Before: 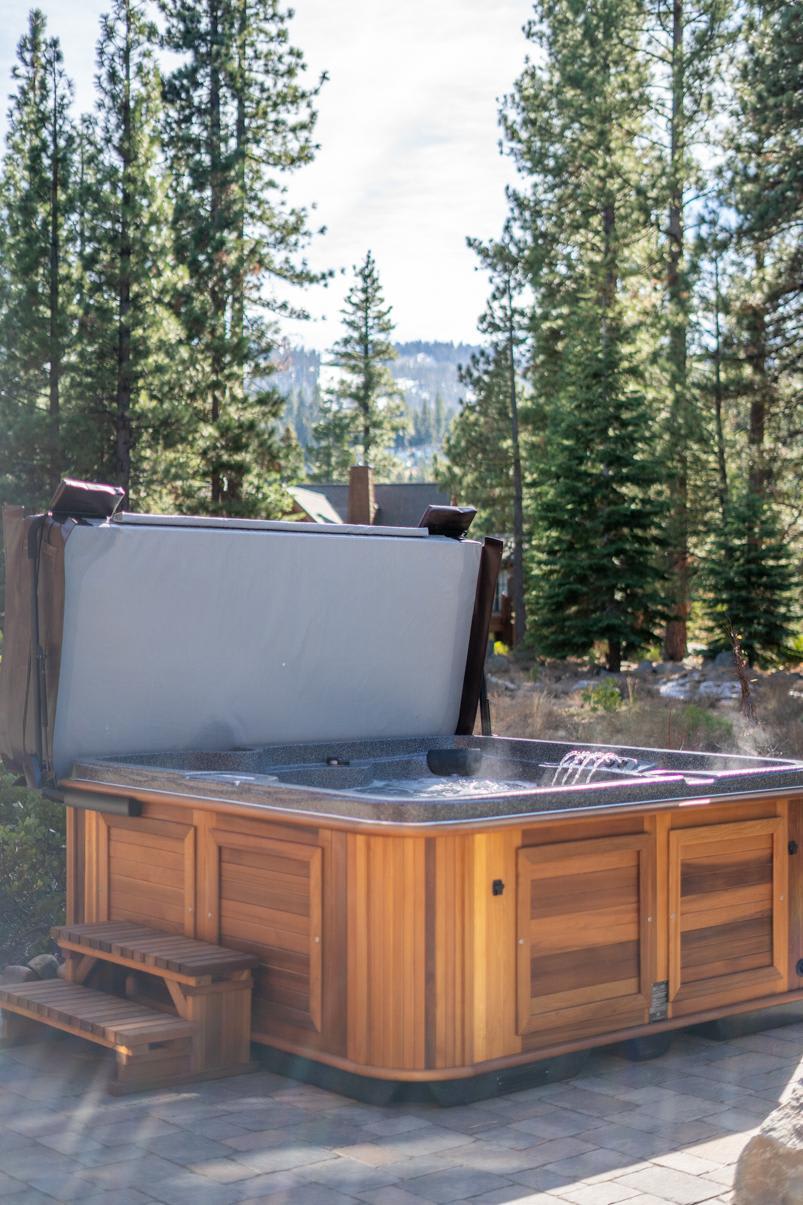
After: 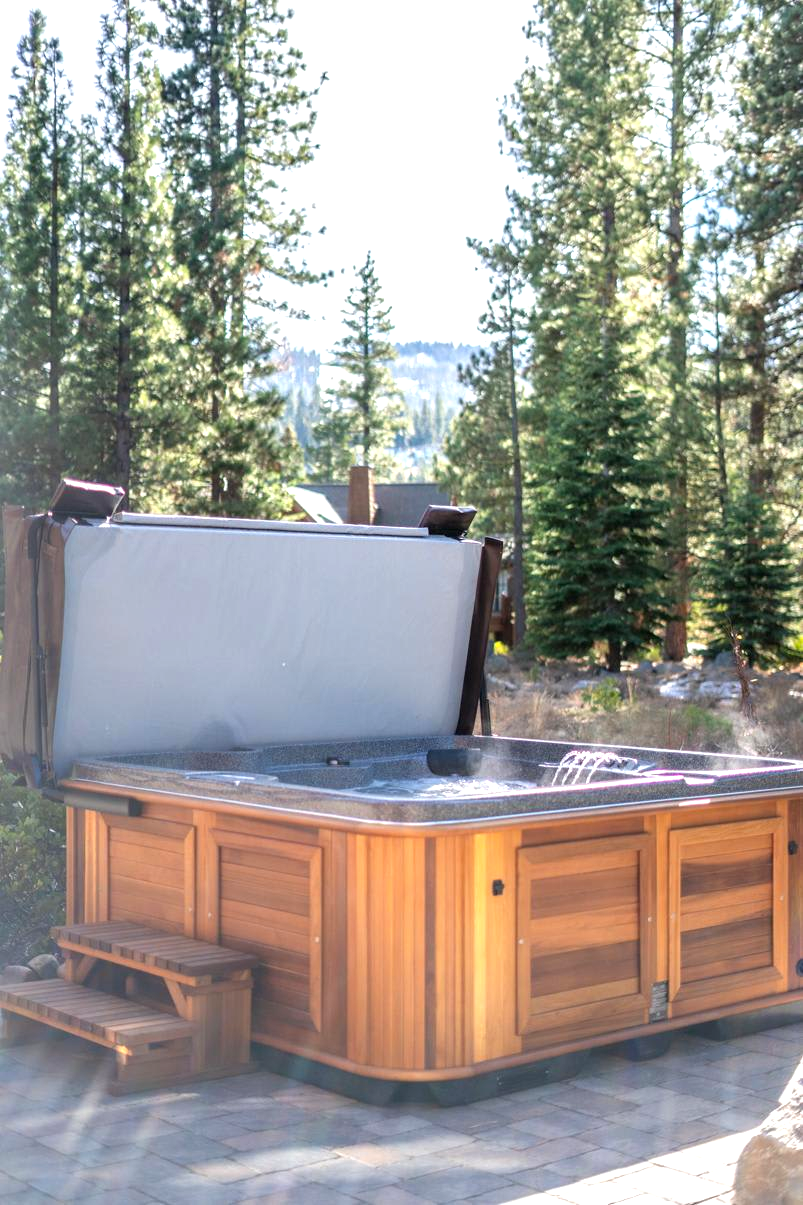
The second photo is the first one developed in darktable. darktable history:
shadows and highlights: shadows 25, highlights -25
exposure: black level correction 0, exposure 0.7 EV, compensate exposure bias true, compensate highlight preservation false
